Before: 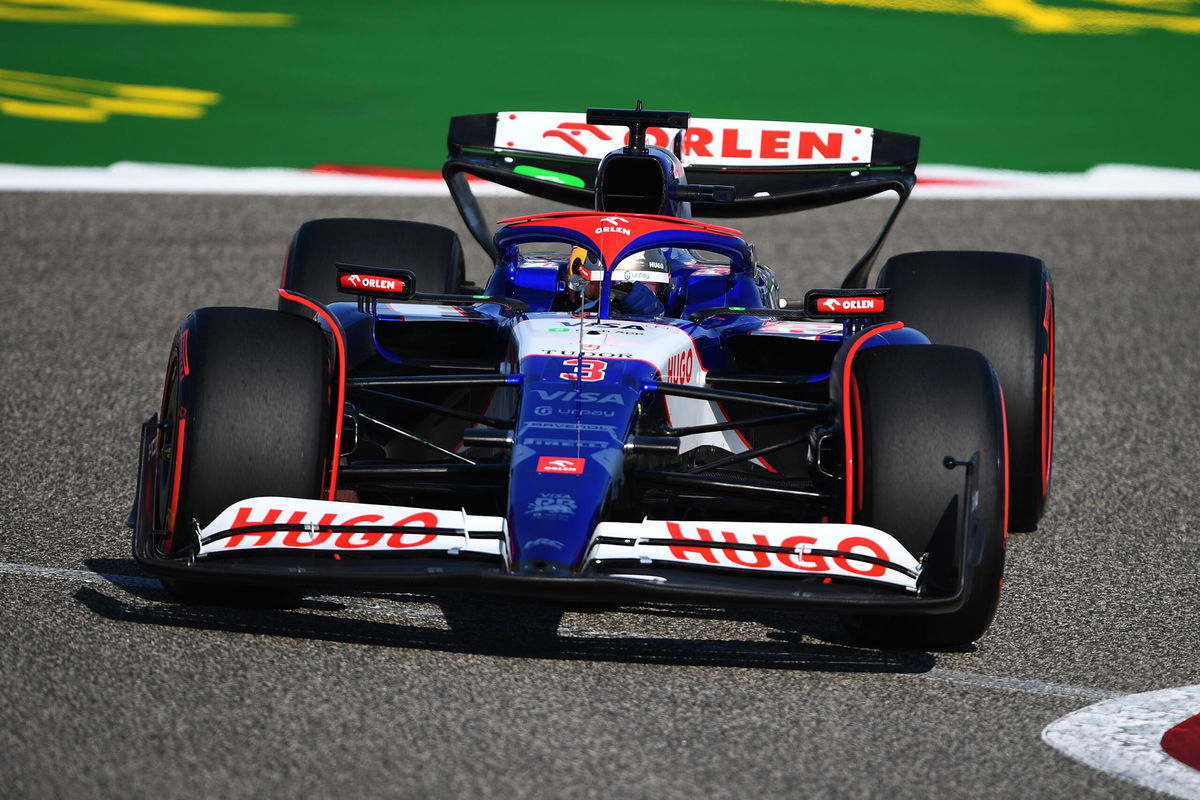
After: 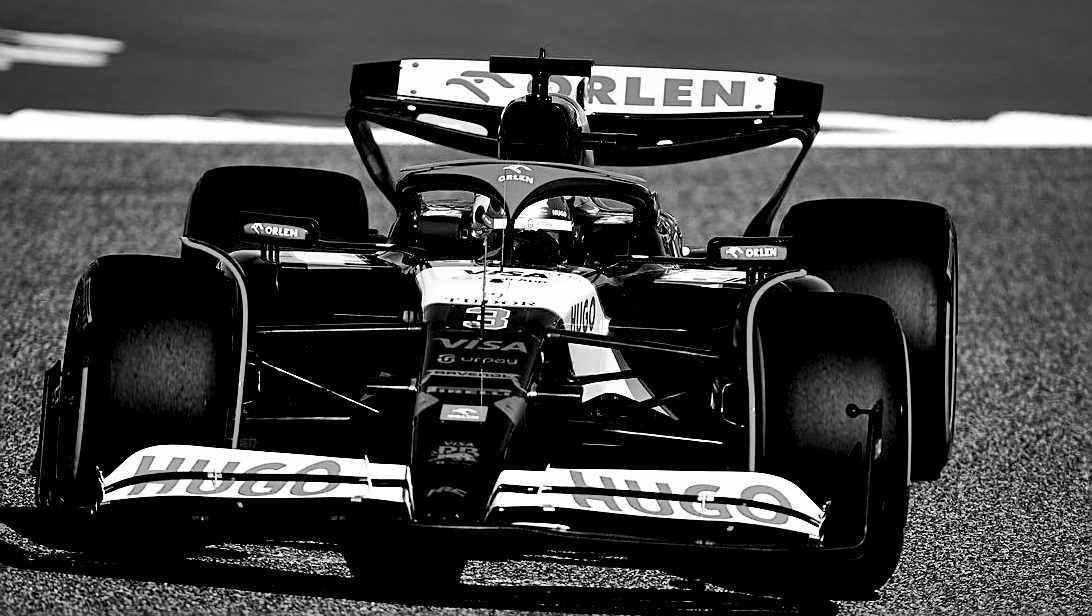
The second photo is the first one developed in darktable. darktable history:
velvia: strength 27%
exposure: black level correction 0.009, exposure 0.119 EV, compensate highlight preservation false
sharpen: on, module defaults
shadows and highlights: soften with gaussian
crop: left 8.155%, top 6.611%, bottom 15.385%
monochrome: on, module defaults
color correction: highlights a* -10.04, highlights b* -10.37
levels: levels [0.182, 0.542, 0.902]
